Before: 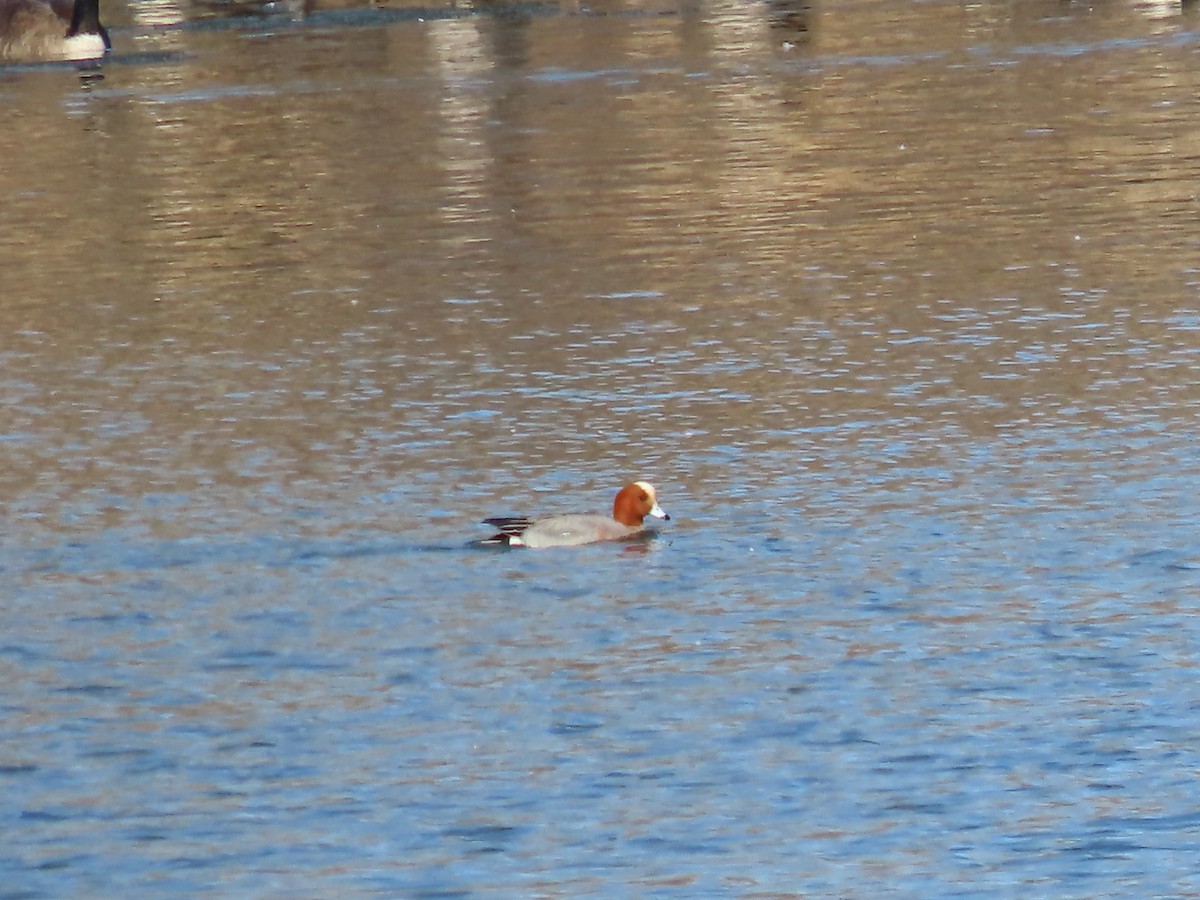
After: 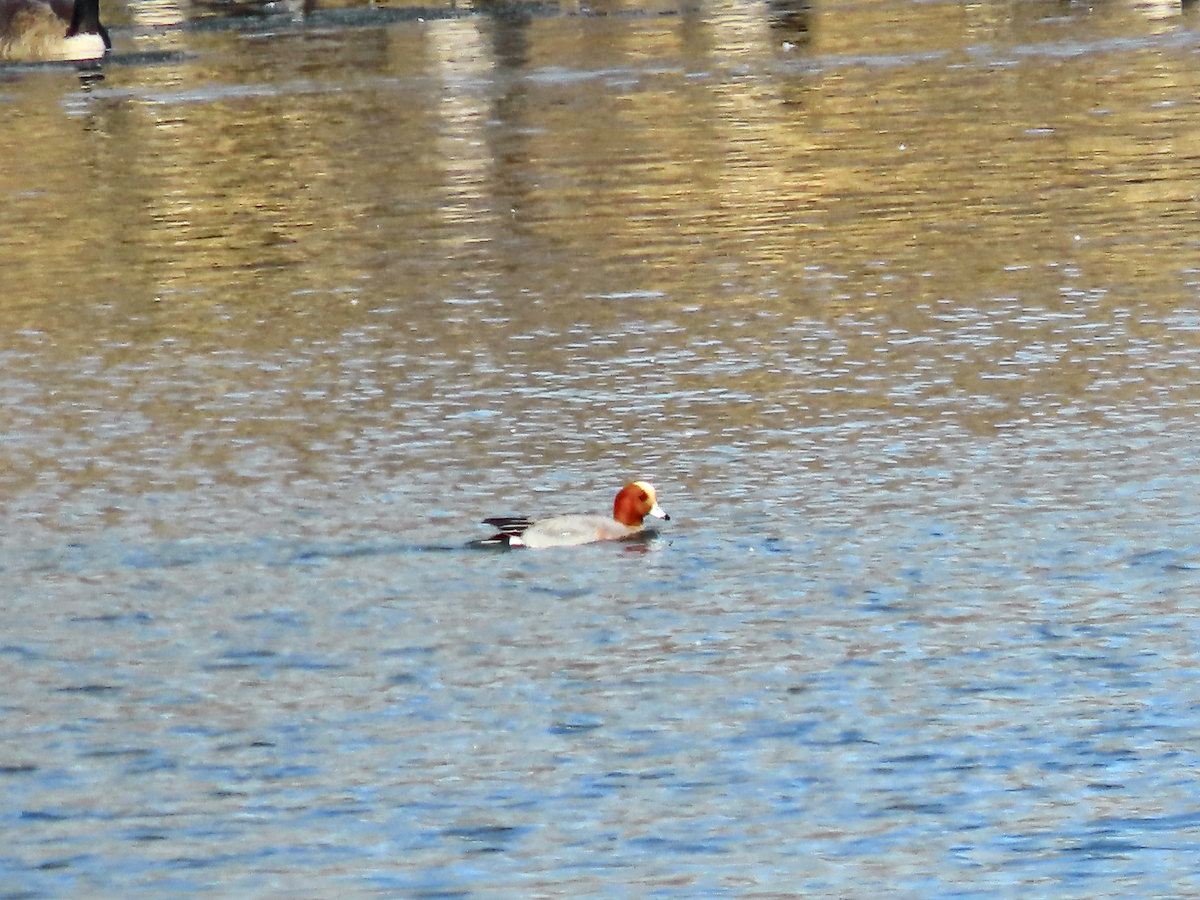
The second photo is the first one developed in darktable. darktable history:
local contrast: mode bilateral grid, contrast 20, coarseness 50, detail 159%, midtone range 0.2
tone curve: curves: ch0 [(0, 0) (0.037, 0.011) (0.131, 0.108) (0.279, 0.279) (0.476, 0.554) (0.617, 0.693) (0.704, 0.77) (0.813, 0.852) (0.916, 0.924) (1, 0.993)]; ch1 [(0, 0) (0.318, 0.278) (0.444, 0.427) (0.493, 0.492) (0.508, 0.502) (0.534, 0.531) (0.562, 0.571) (0.626, 0.667) (0.746, 0.764) (1, 1)]; ch2 [(0, 0) (0.316, 0.292) (0.381, 0.37) (0.423, 0.448) (0.476, 0.492) (0.502, 0.498) (0.522, 0.518) (0.533, 0.532) (0.586, 0.631) (0.634, 0.663) (0.7, 0.7) (0.861, 0.808) (1, 0.951)], color space Lab, independent channels, preserve colors none
